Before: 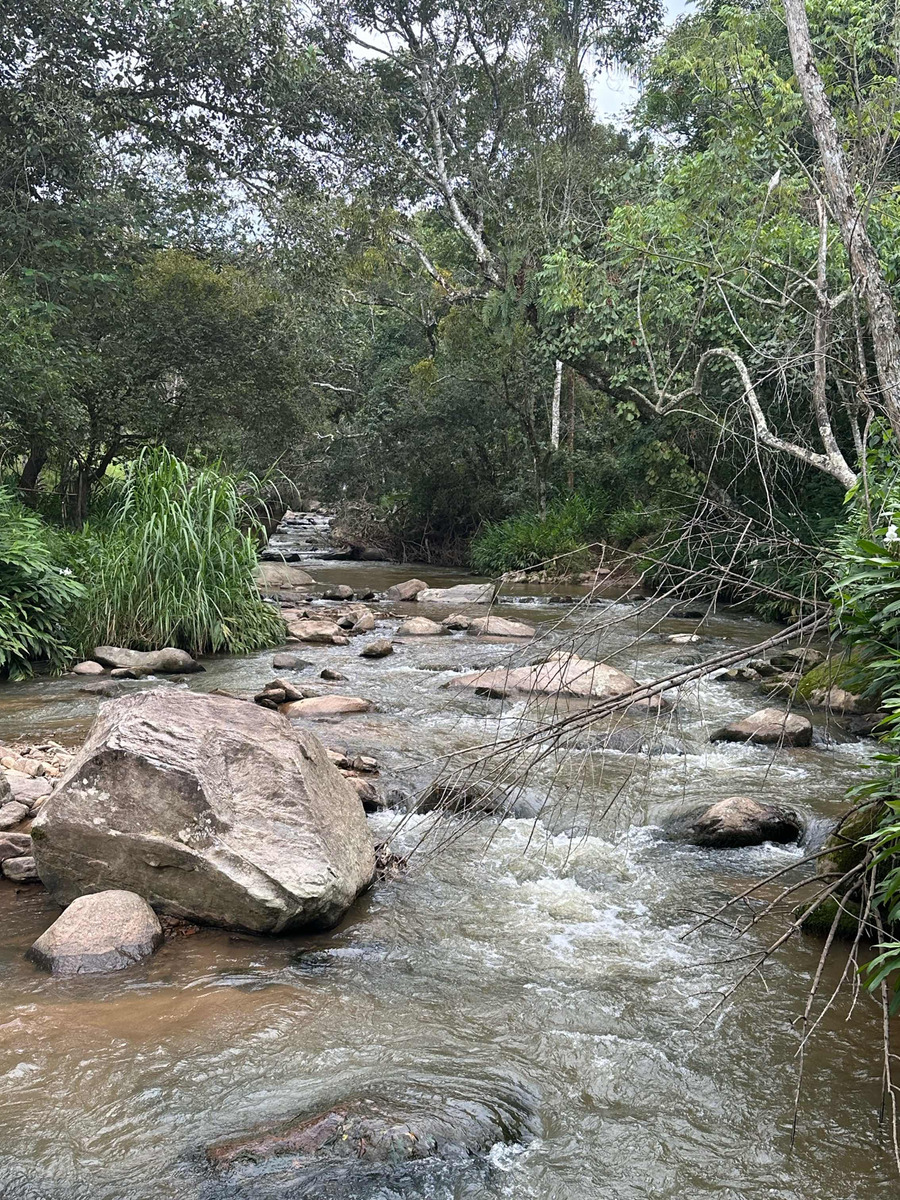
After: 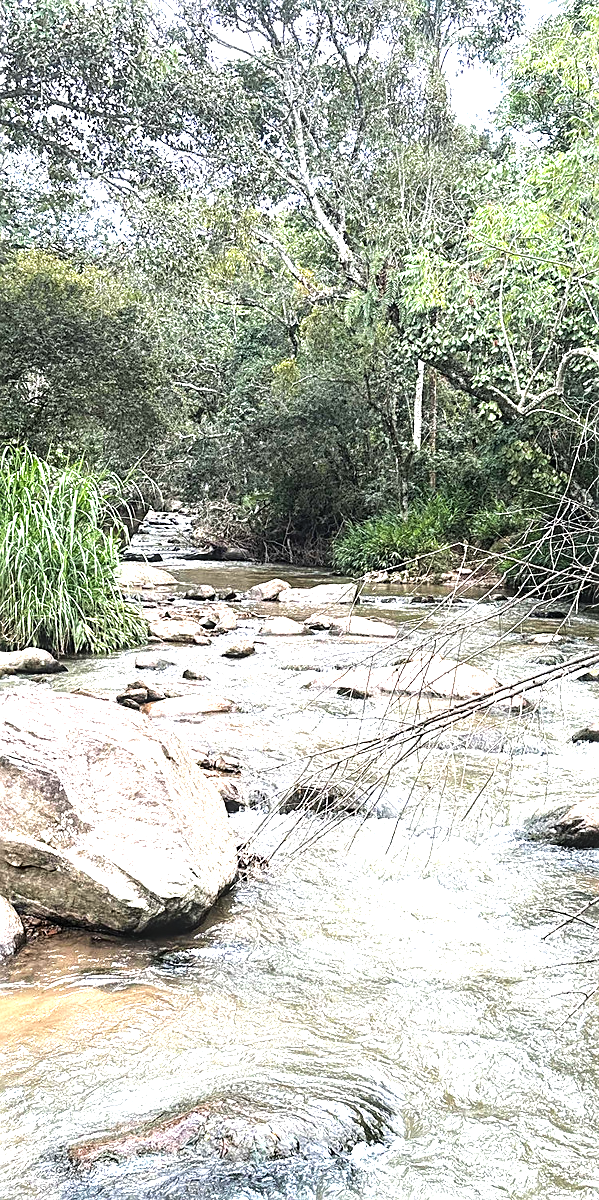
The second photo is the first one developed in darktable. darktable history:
sharpen: on, module defaults
tone equalizer: -8 EV -1.05 EV, -7 EV -1.05 EV, -6 EV -0.88 EV, -5 EV -0.581 EV, -3 EV 0.587 EV, -2 EV 0.893 EV, -1 EV 0.995 EV, +0 EV 1.06 EV, smoothing diameter 2.16%, edges refinement/feathering 15.67, mask exposure compensation -1.57 EV, filter diffusion 5
crop: left 15.4%, right 17.935%
local contrast: detail 130%
exposure: black level correction 0, exposure 0.949 EV, compensate highlight preservation false
